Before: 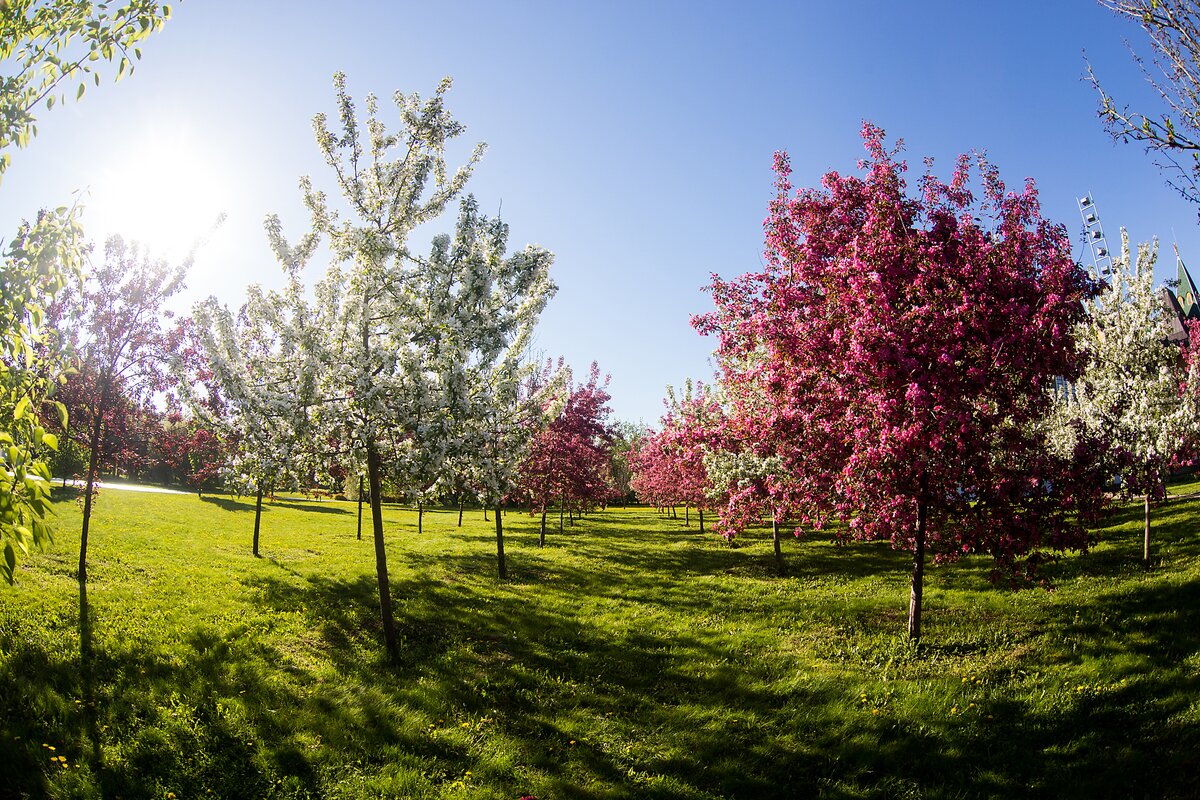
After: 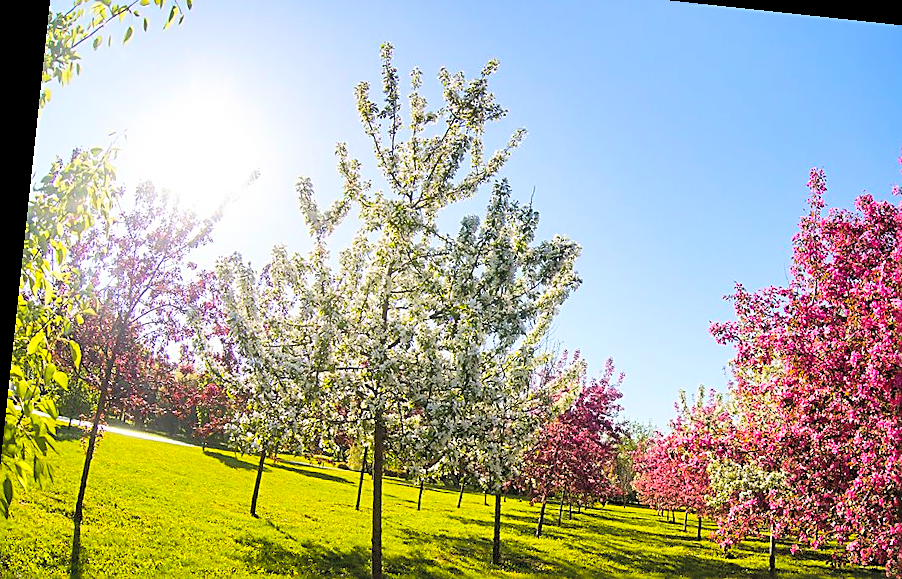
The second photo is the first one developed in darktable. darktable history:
crop and rotate: angle -6.11°, left 2.159%, top 7.029%, right 27.277%, bottom 30.22%
shadows and highlights: low approximation 0.01, soften with gaussian
contrast brightness saturation: contrast 0.101, brightness 0.292, saturation 0.138
sharpen: amount 0.741
color balance rgb: linear chroma grading › global chroma 13.786%, perceptual saturation grading › global saturation 19.656%
